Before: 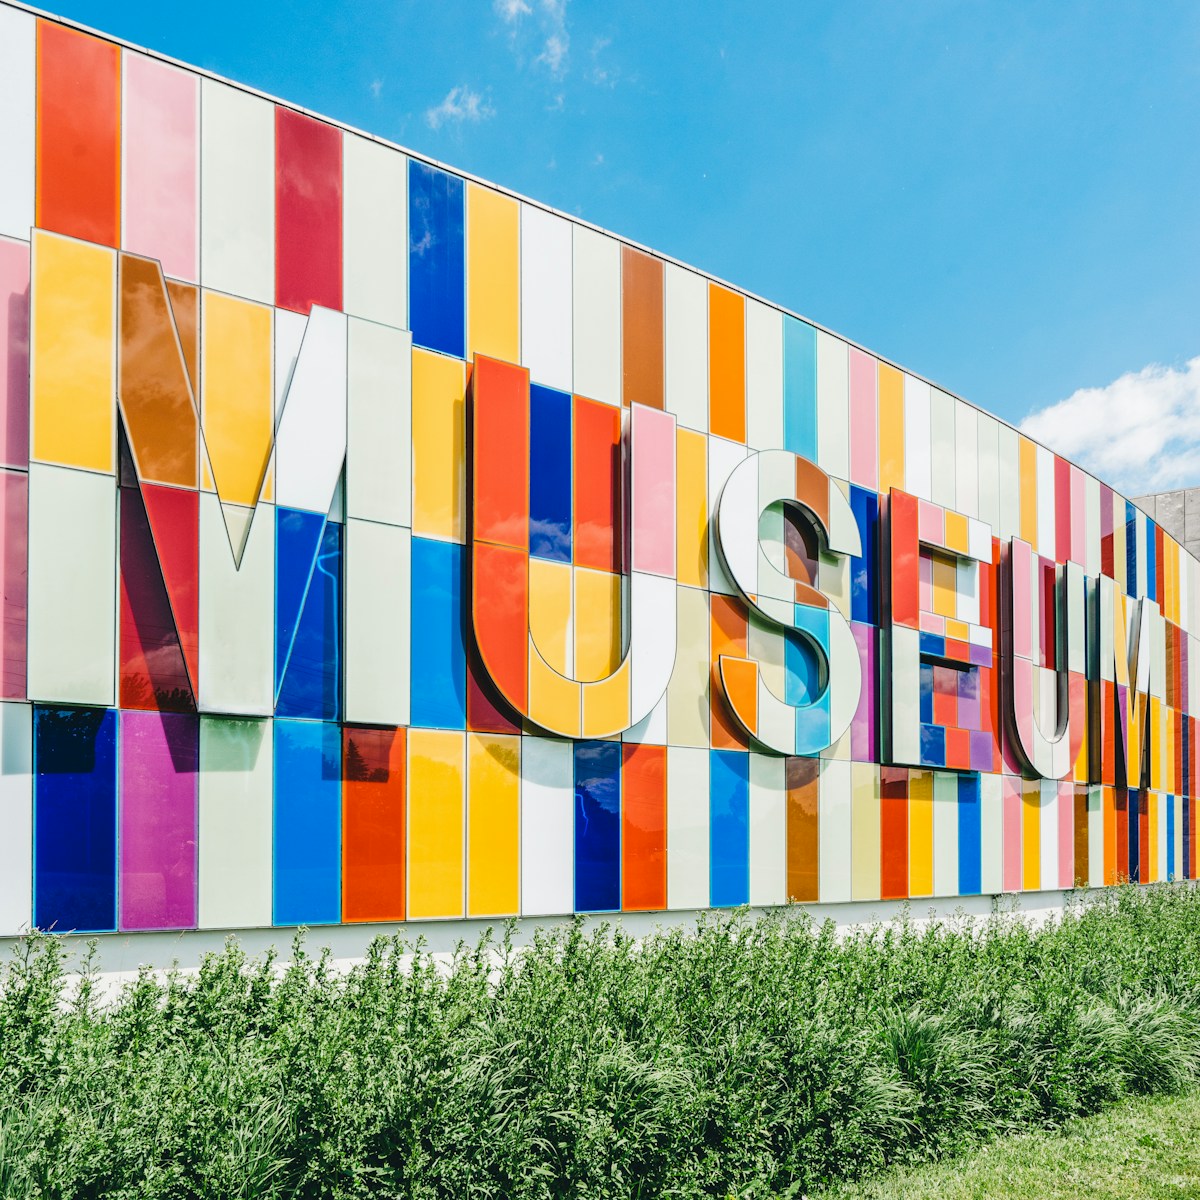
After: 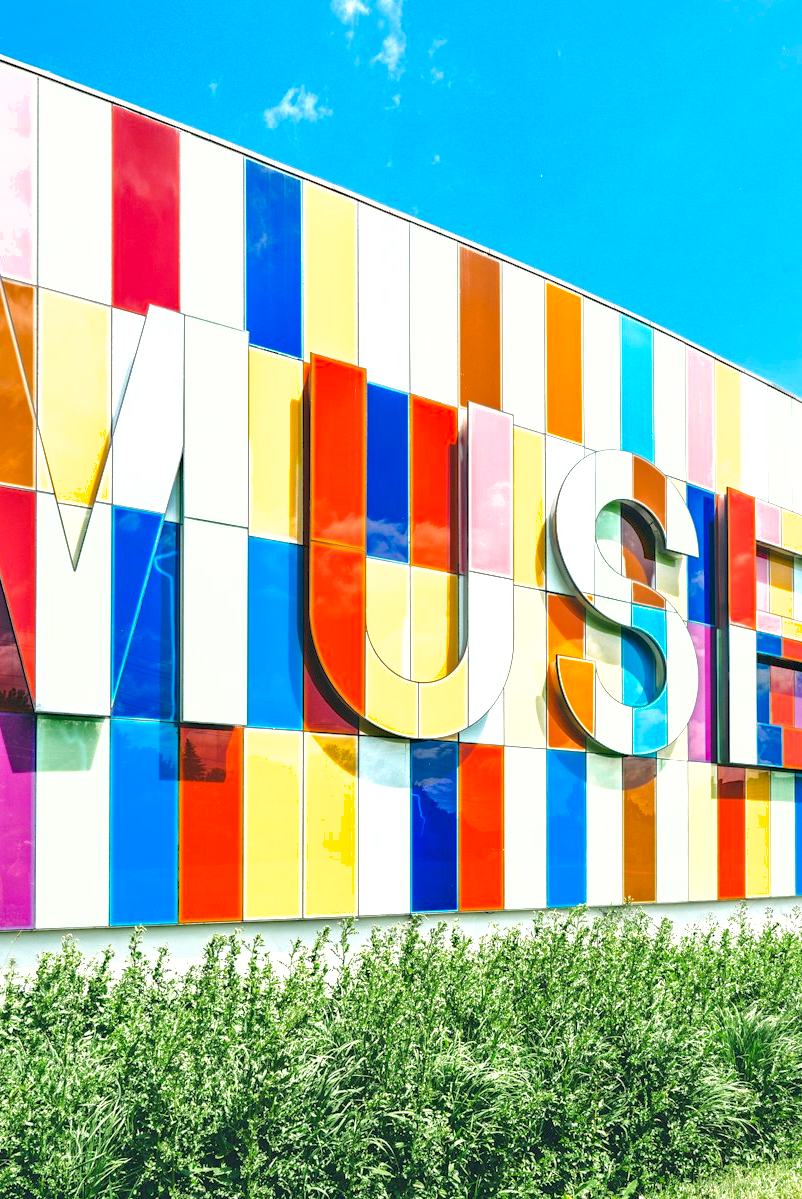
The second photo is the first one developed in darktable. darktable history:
exposure: exposure 0.746 EV, compensate highlight preservation false
crop and rotate: left 13.588%, right 19.525%
haze removal: compatibility mode true, adaptive false
shadows and highlights: on, module defaults
